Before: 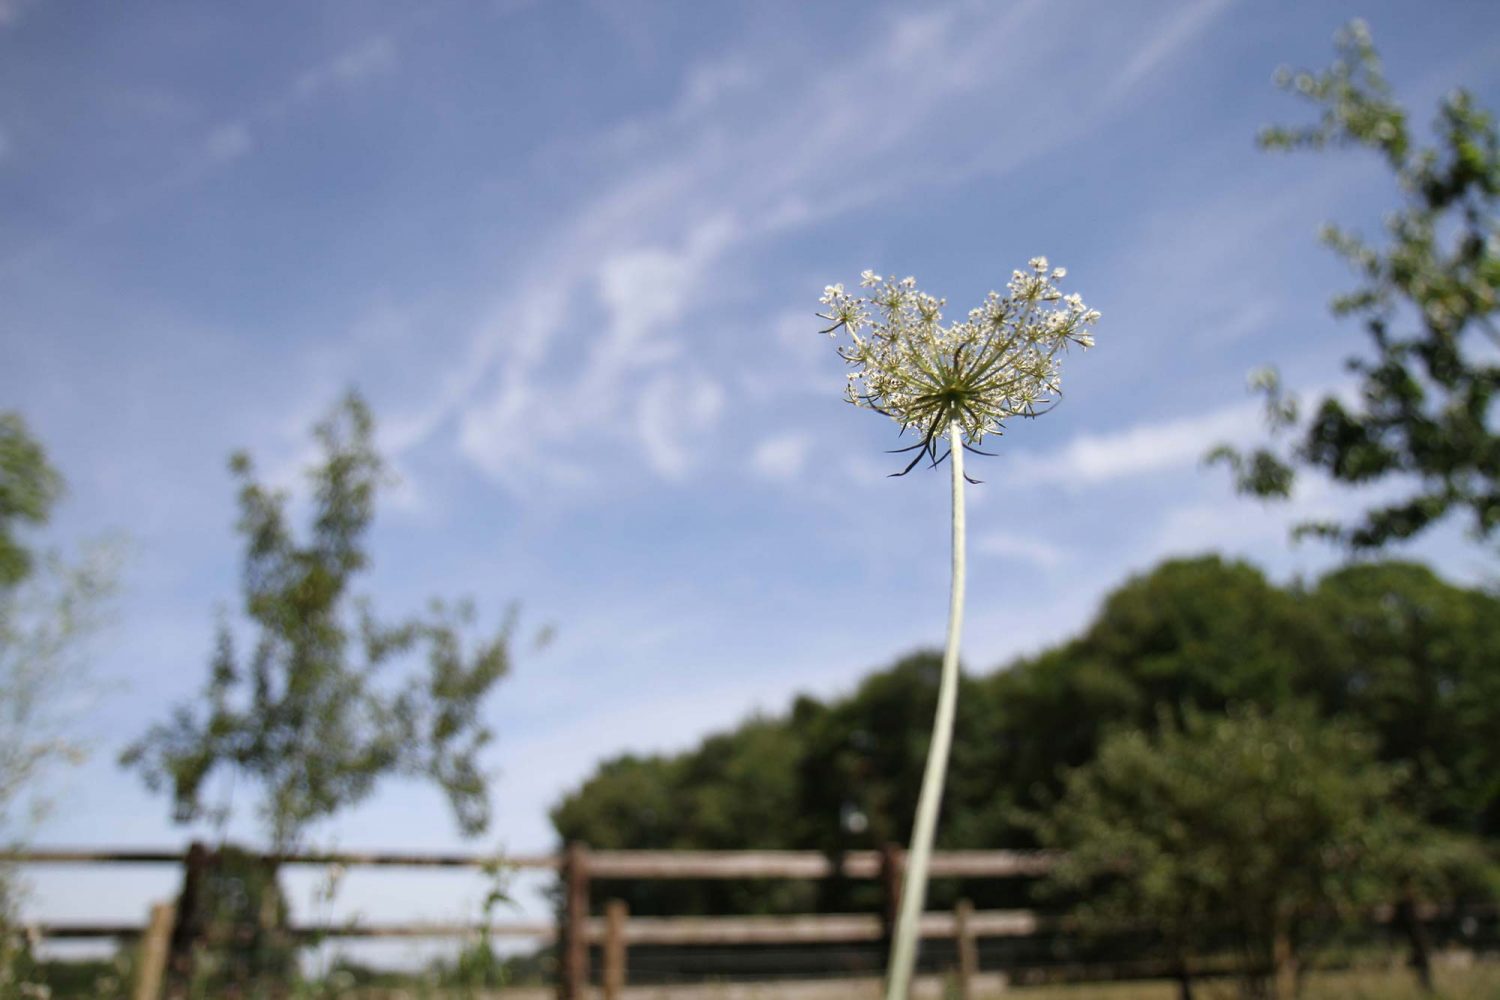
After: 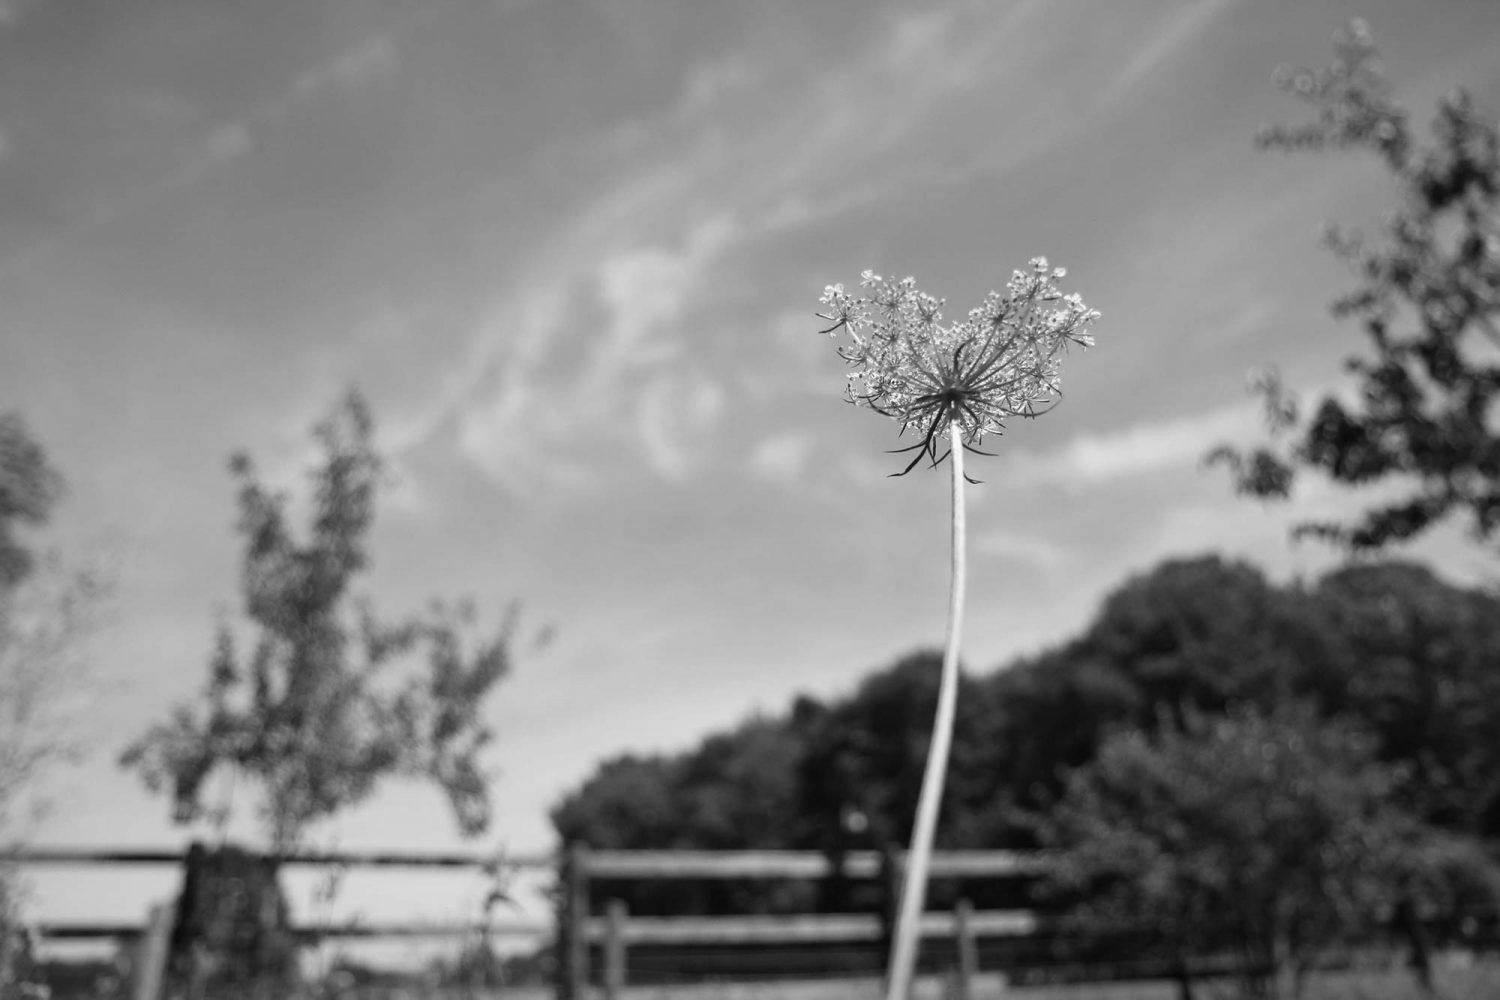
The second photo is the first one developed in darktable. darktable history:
color correction: saturation 0.57
monochrome: a -6.99, b 35.61, size 1.4
